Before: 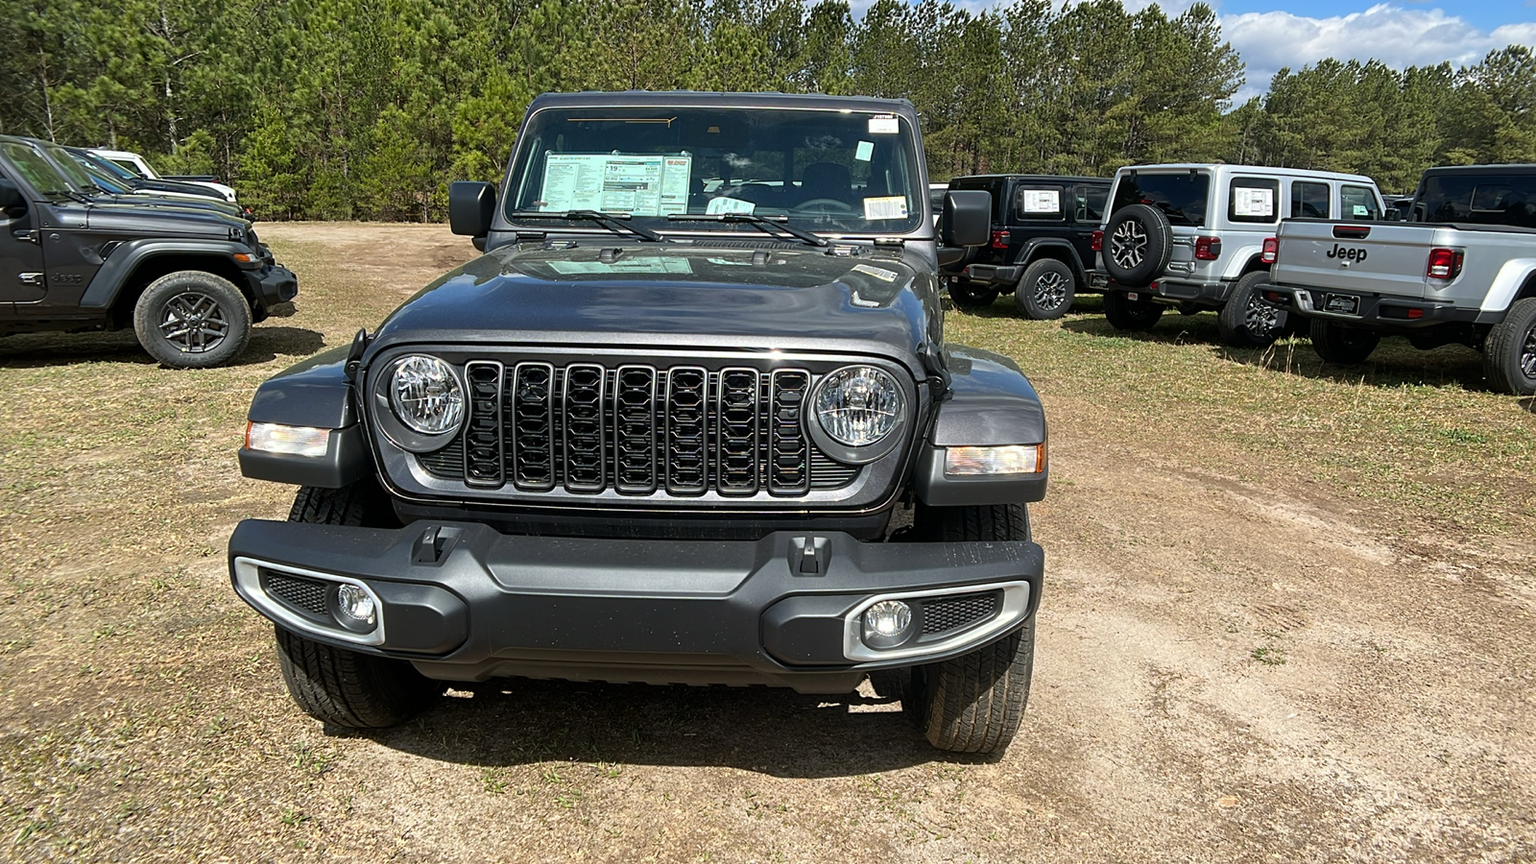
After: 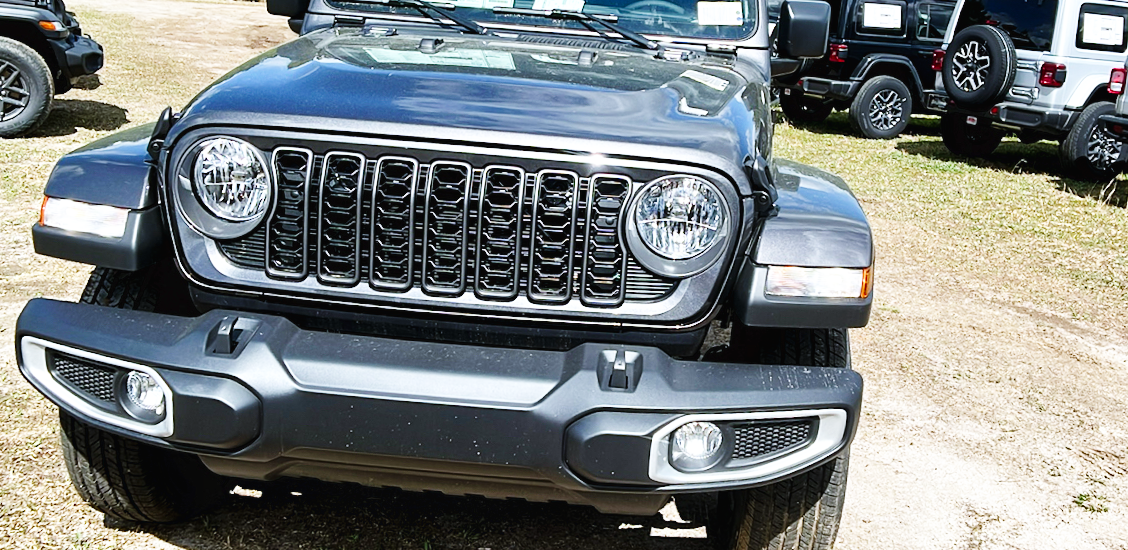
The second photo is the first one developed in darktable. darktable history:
crop and rotate: angle -3.37°, left 9.79%, top 20.73%, right 12.42%, bottom 11.82%
base curve: curves: ch0 [(0, 0.003) (0.001, 0.002) (0.006, 0.004) (0.02, 0.022) (0.048, 0.086) (0.094, 0.234) (0.162, 0.431) (0.258, 0.629) (0.385, 0.8) (0.548, 0.918) (0.751, 0.988) (1, 1)], preserve colors none
white balance: red 0.954, blue 1.079
shadows and highlights: low approximation 0.01, soften with gaussian
